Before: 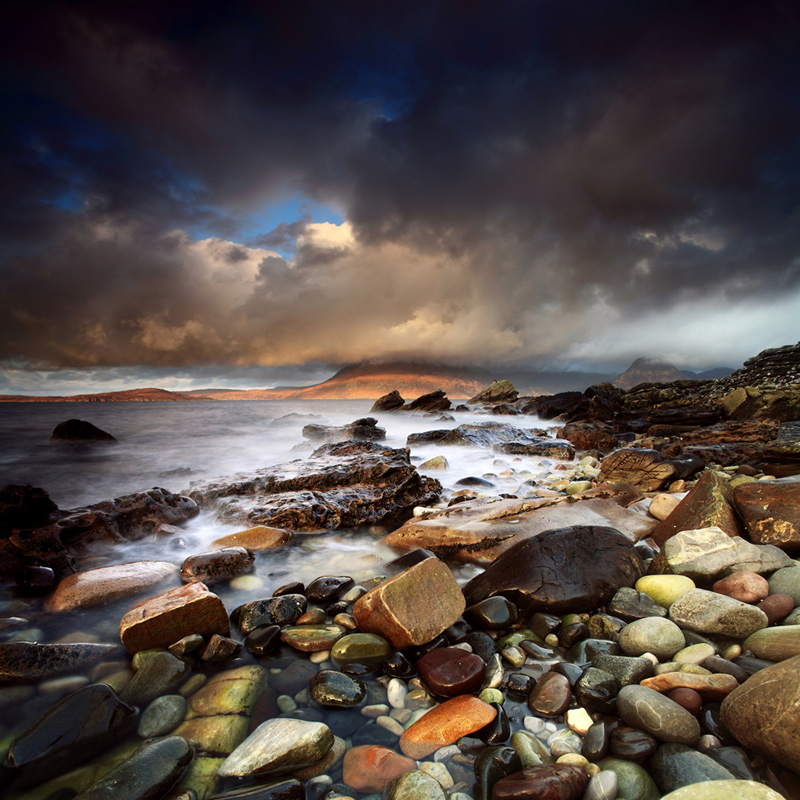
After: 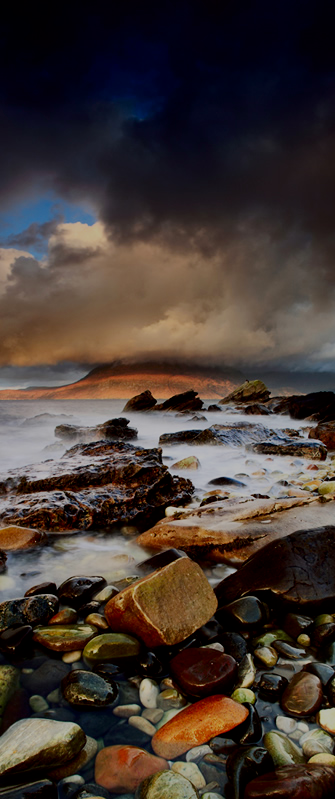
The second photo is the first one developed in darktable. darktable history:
filmic rgb: black relative exposure -6.92 EV, white relative exposure 5.68 EV, threshold -0.321 EV, transition 3.19 EV, structure ↔ texture 99.6%, hardness 2.86, enable highlight reconstruction true
exposure: exposure 0.2 EV, compensate exposure bias true, compensate highlight preservation false
crop: left 31.054%, right 26.978%
contrast brightness saturation: contrast 0.099, brightness -0.266, saturation 0.138
shadows and highlights: shadows 25.26, white point adjustment -2.97, highlights -30.15
